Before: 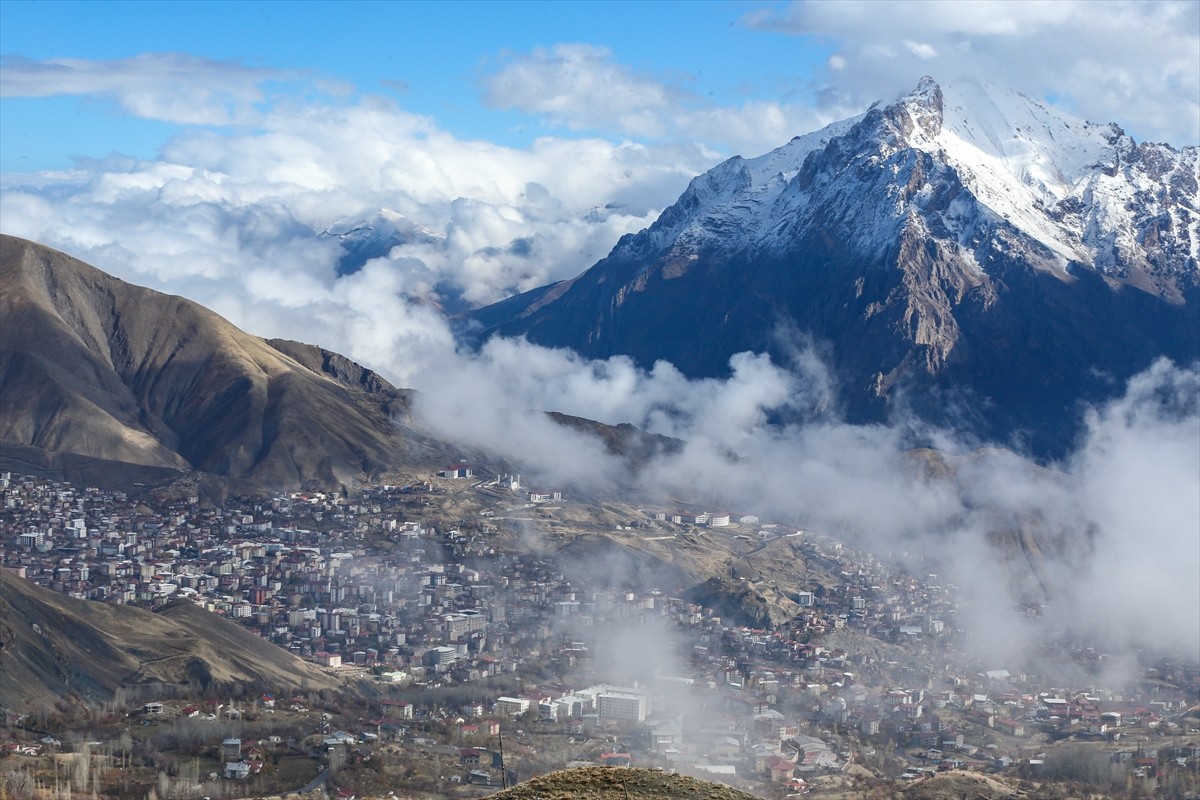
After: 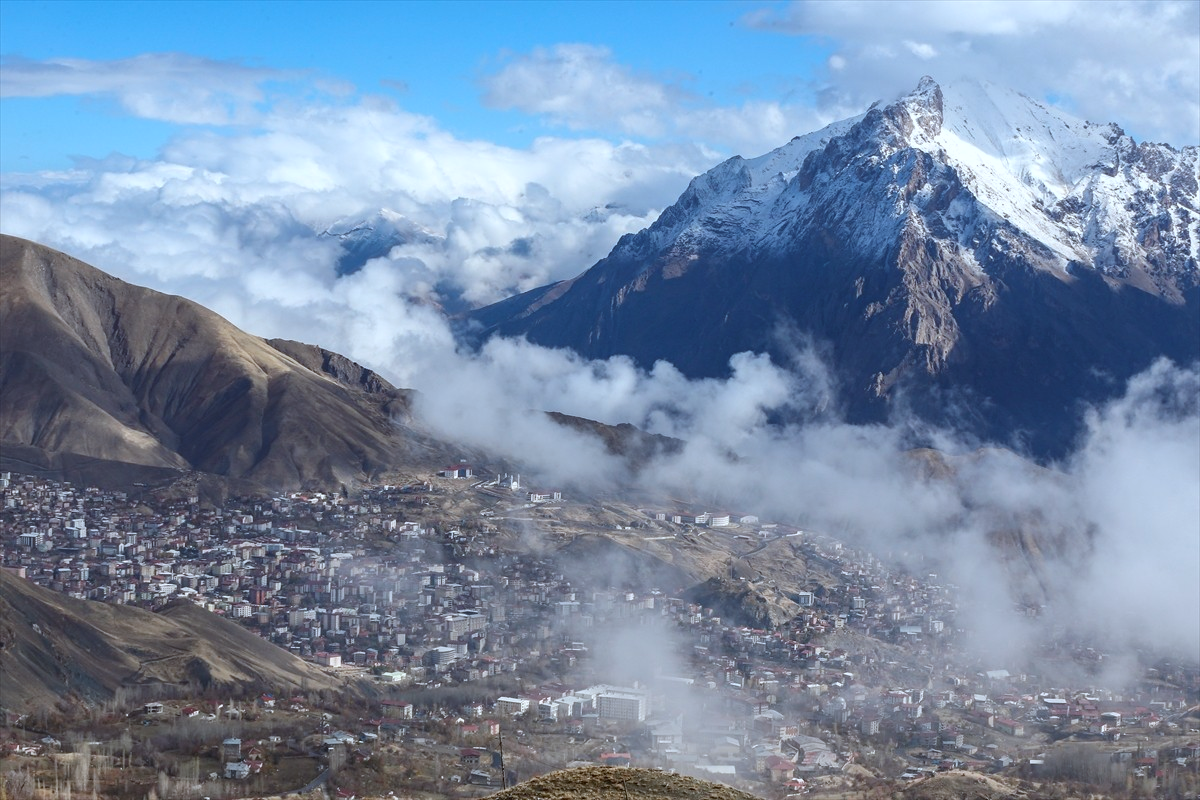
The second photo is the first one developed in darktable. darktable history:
color correction: highlights a* -3.28, highlights b* -6.24, shadows a* 3.1, shadows b* 5.19
white balance: red 1.004, blue 1.024
